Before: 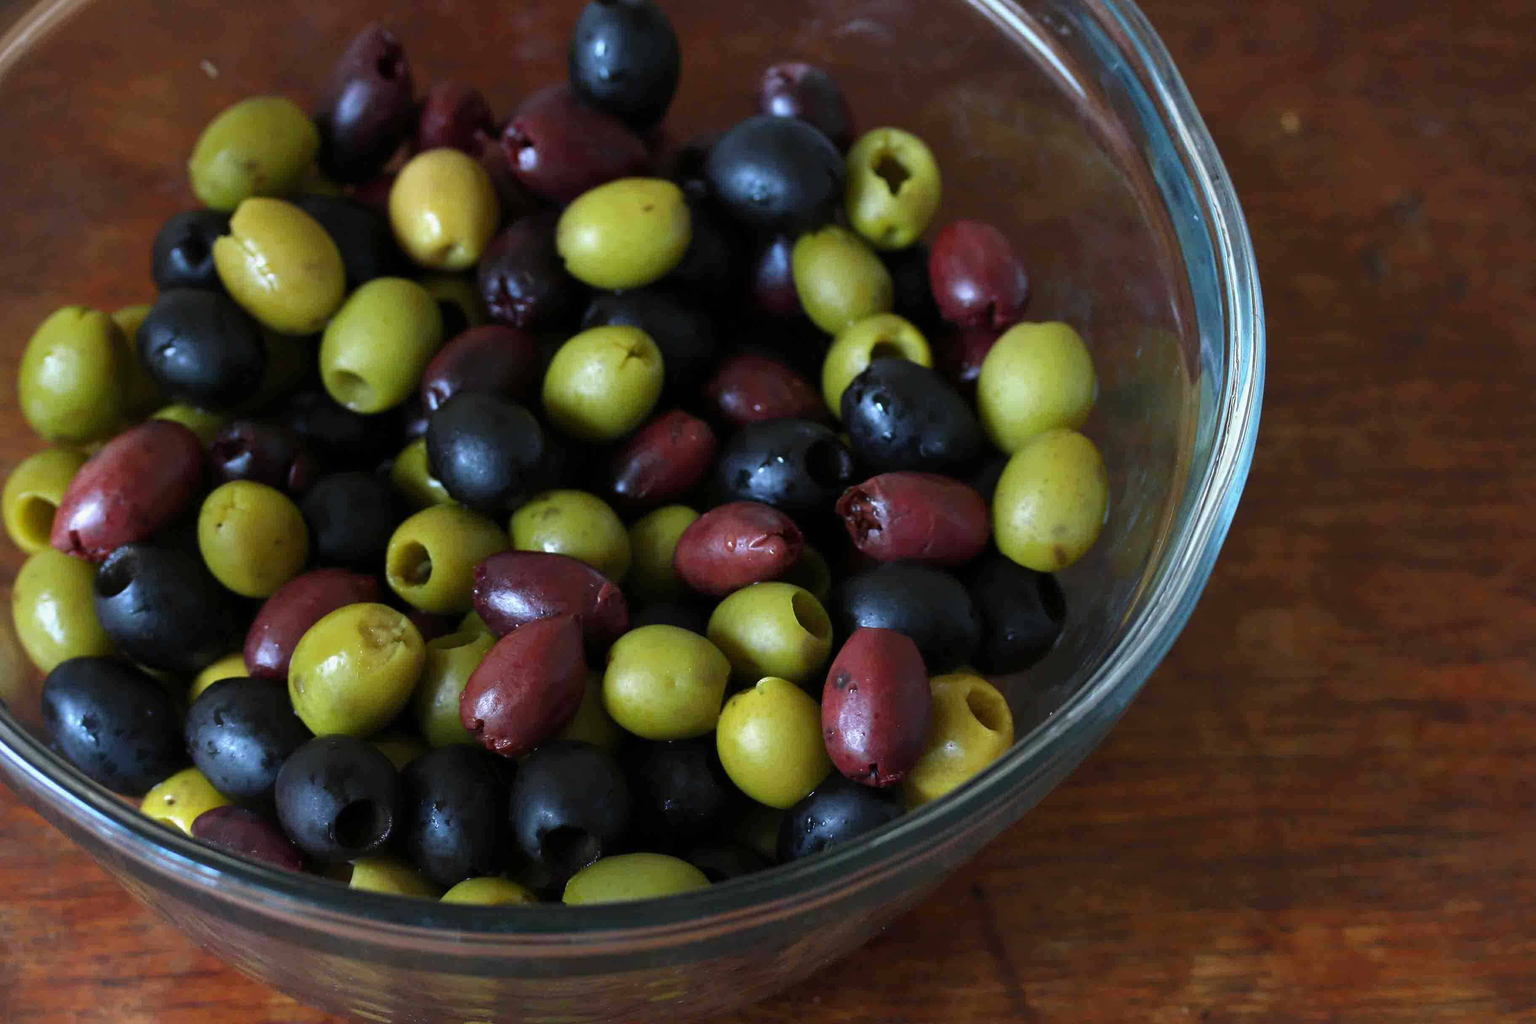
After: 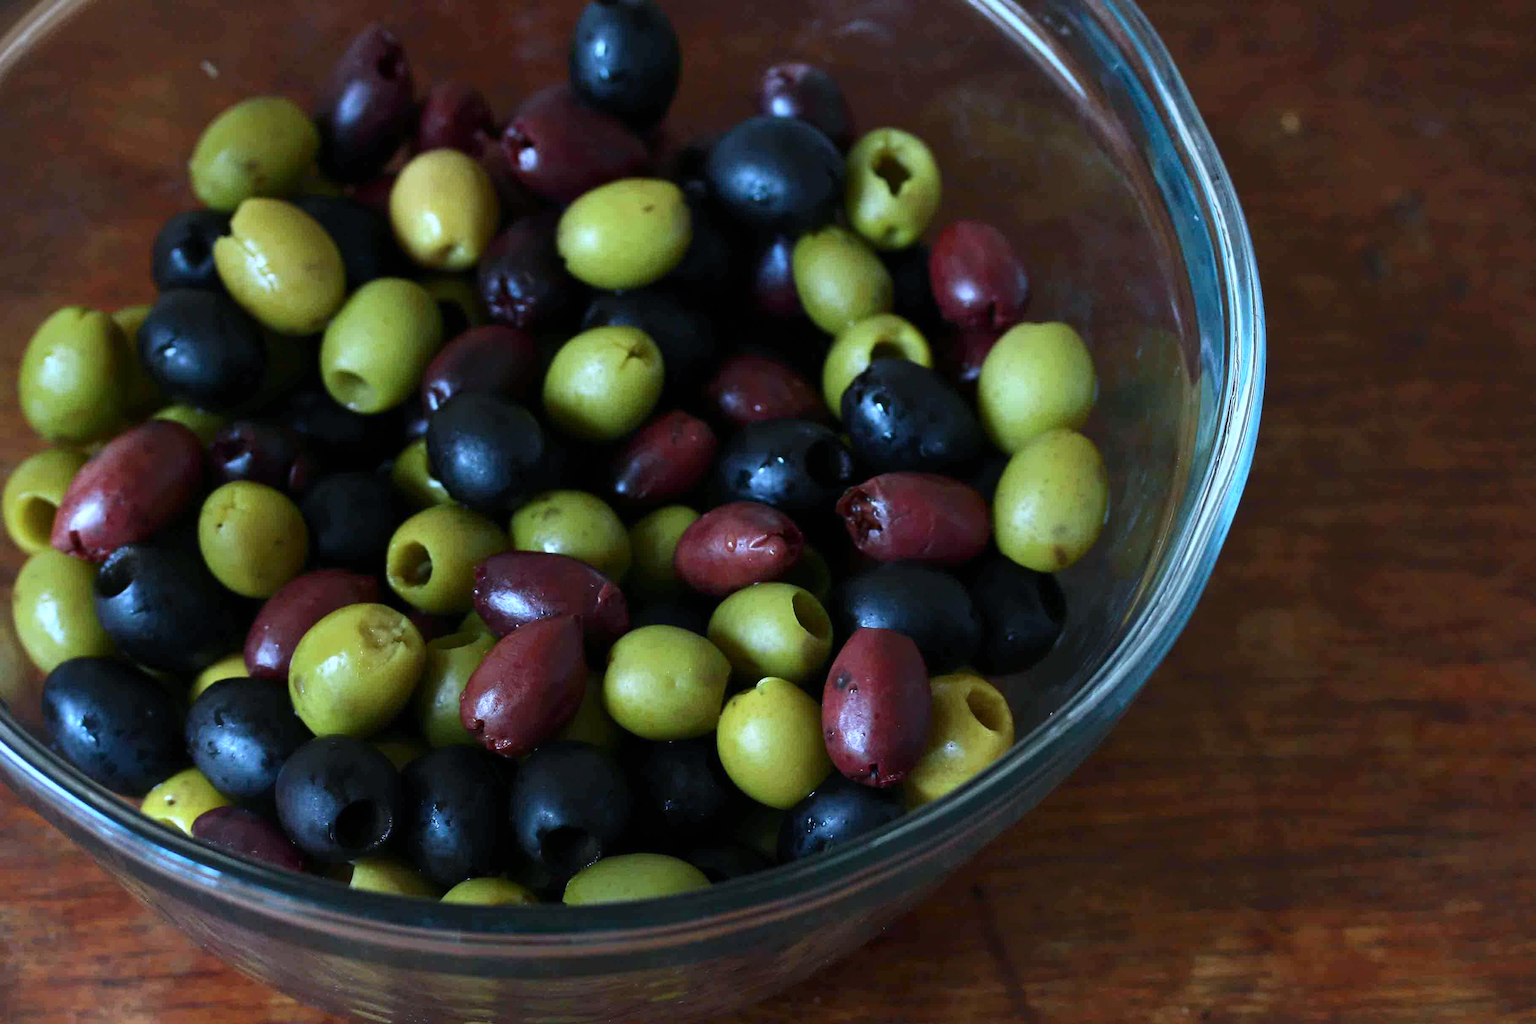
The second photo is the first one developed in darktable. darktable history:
contrast brightness saturation: contrast 0.139
color calibration: illuminant F (fluorescent), F source F9 (Cool White Deluxe 4150 K) – high CRI, x 0.374, y 0.373, temperature 4153.59 K
